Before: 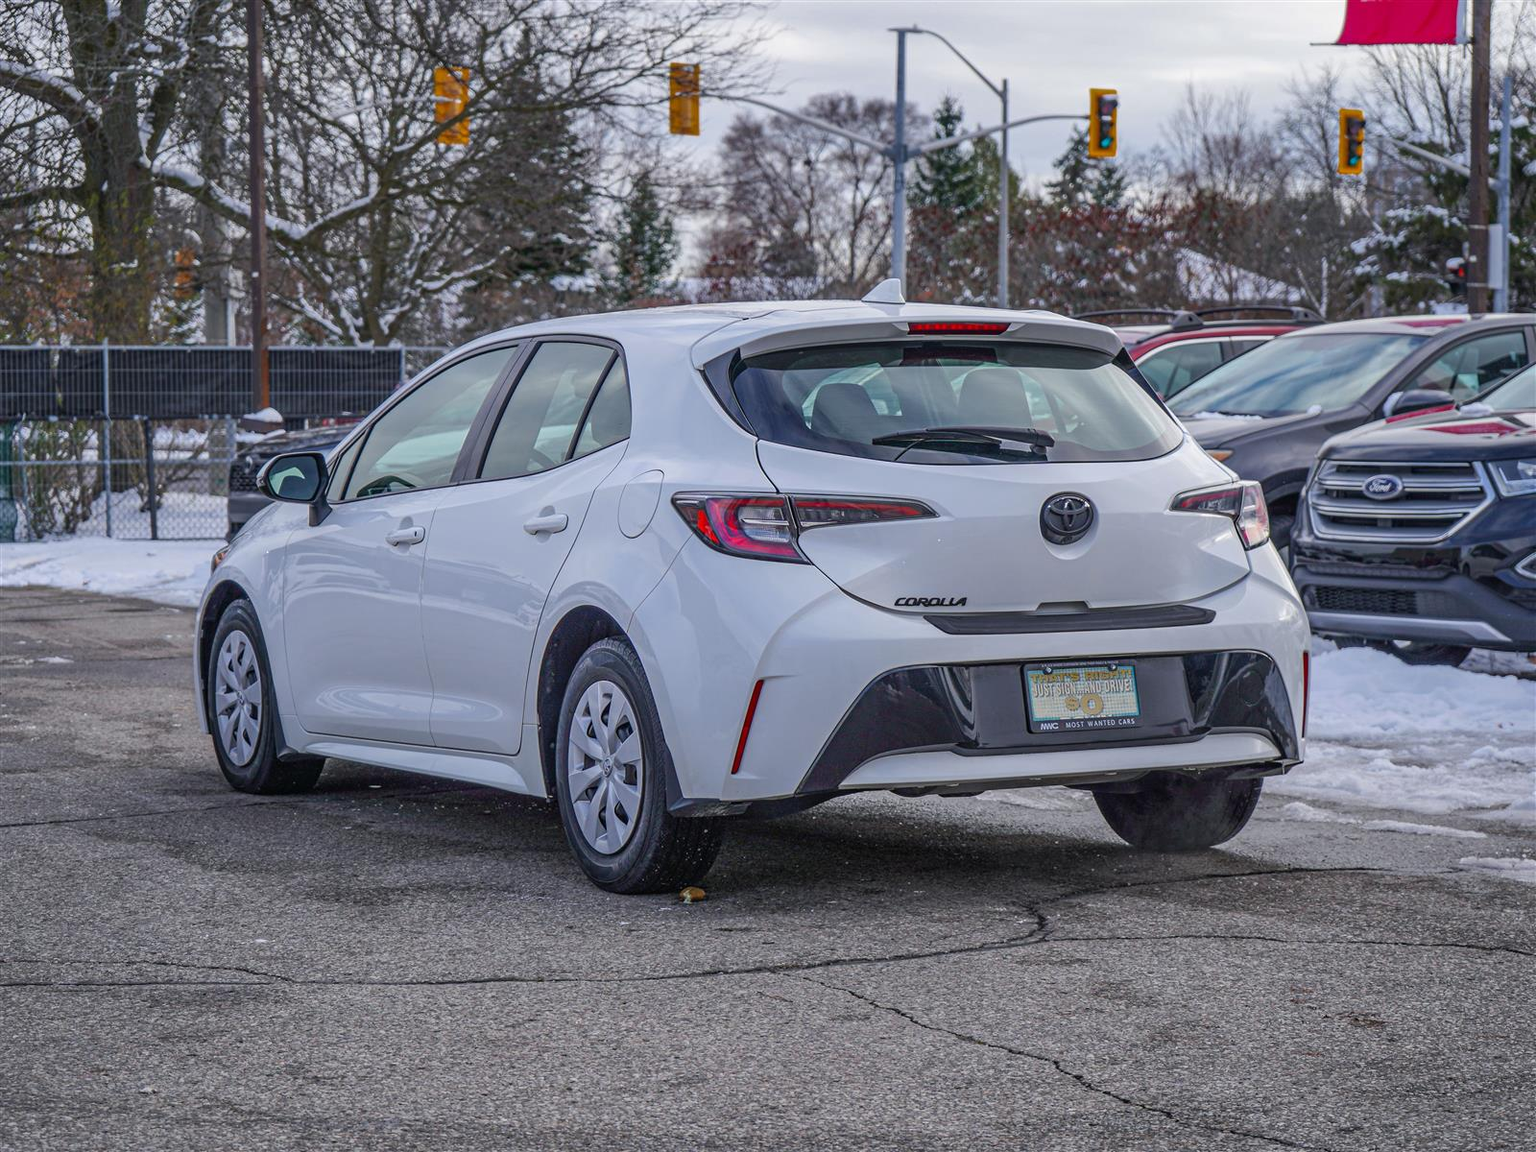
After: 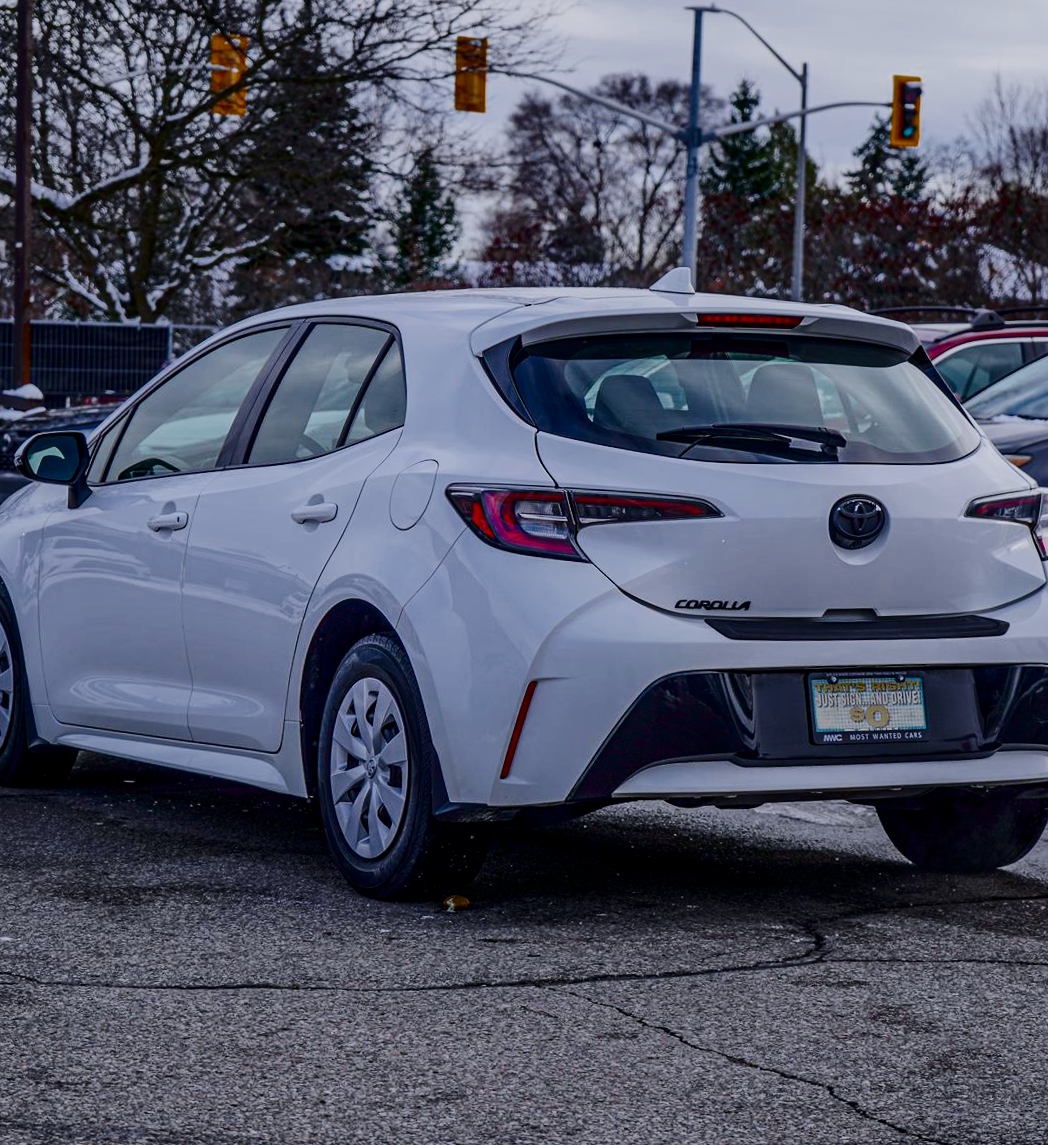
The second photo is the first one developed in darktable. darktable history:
white balance: red 0.984, blue 1.059
crop and rotate: left 15.546%, right 17.787%
rotate and perspective: rotation 1.57°, crop left 0.018, crop right 0.982, crop top 0.039, crop bottom 0.961
contrast brightness saturation: contrast 0.24, brightness -0.24, saturation 0.14
filmic rgb: black relative exposure -7.32 EV, white relative exposure 5.09 EV, hardness 3.2
